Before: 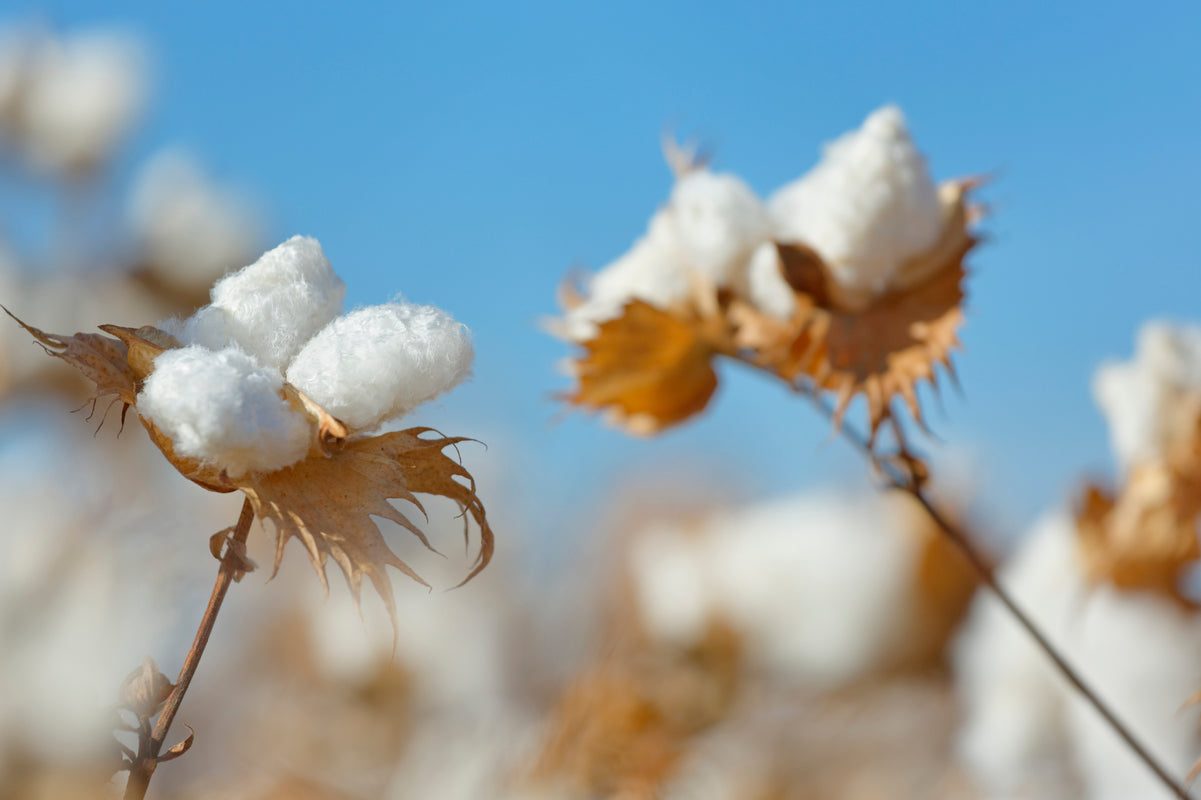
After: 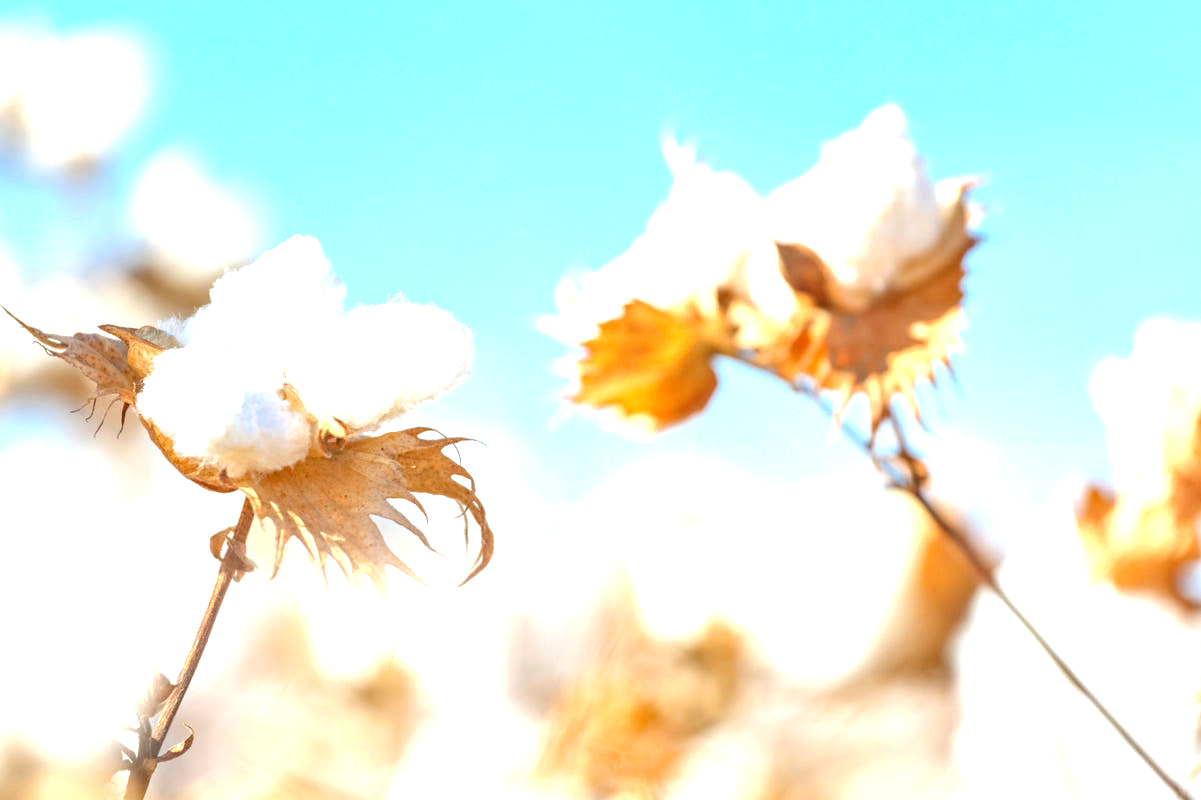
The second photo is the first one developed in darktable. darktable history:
exposure: black level correction 0, exposure 1.739 EV, compensate highlight preservation false
local contrast: highlights 3%, shadows 1%, detail 134%
